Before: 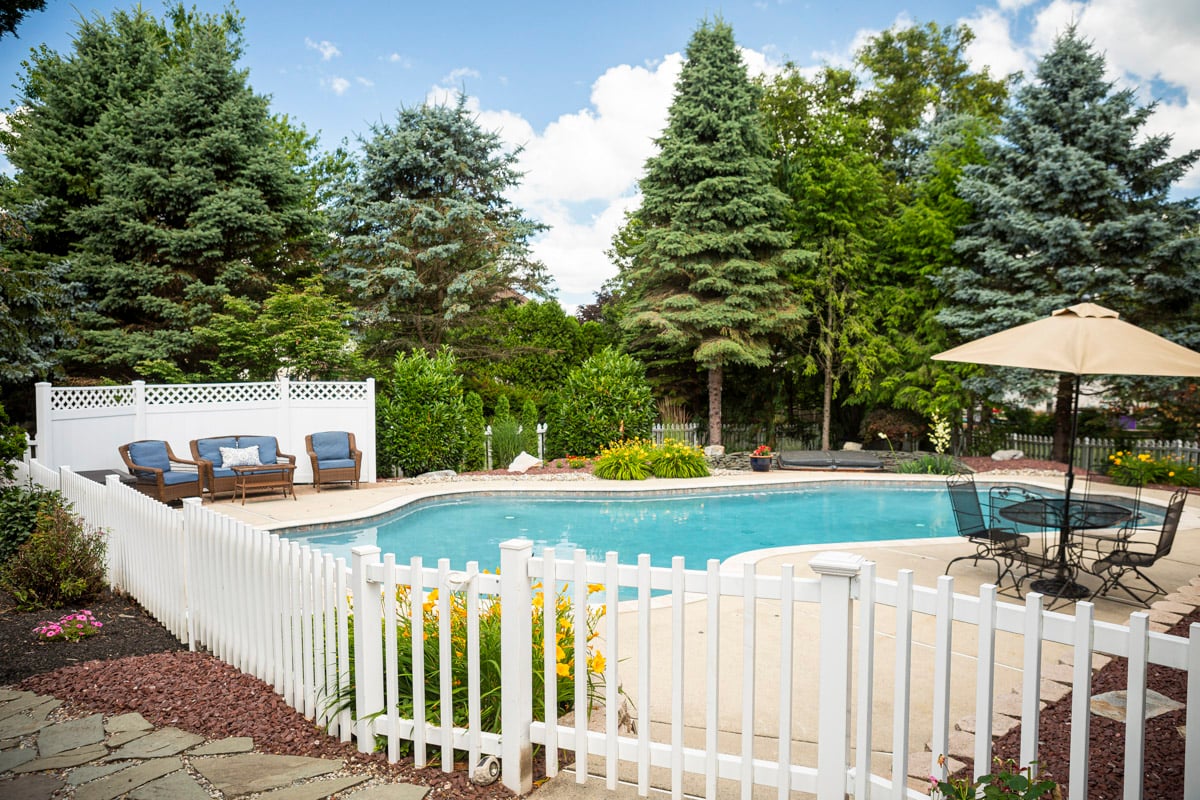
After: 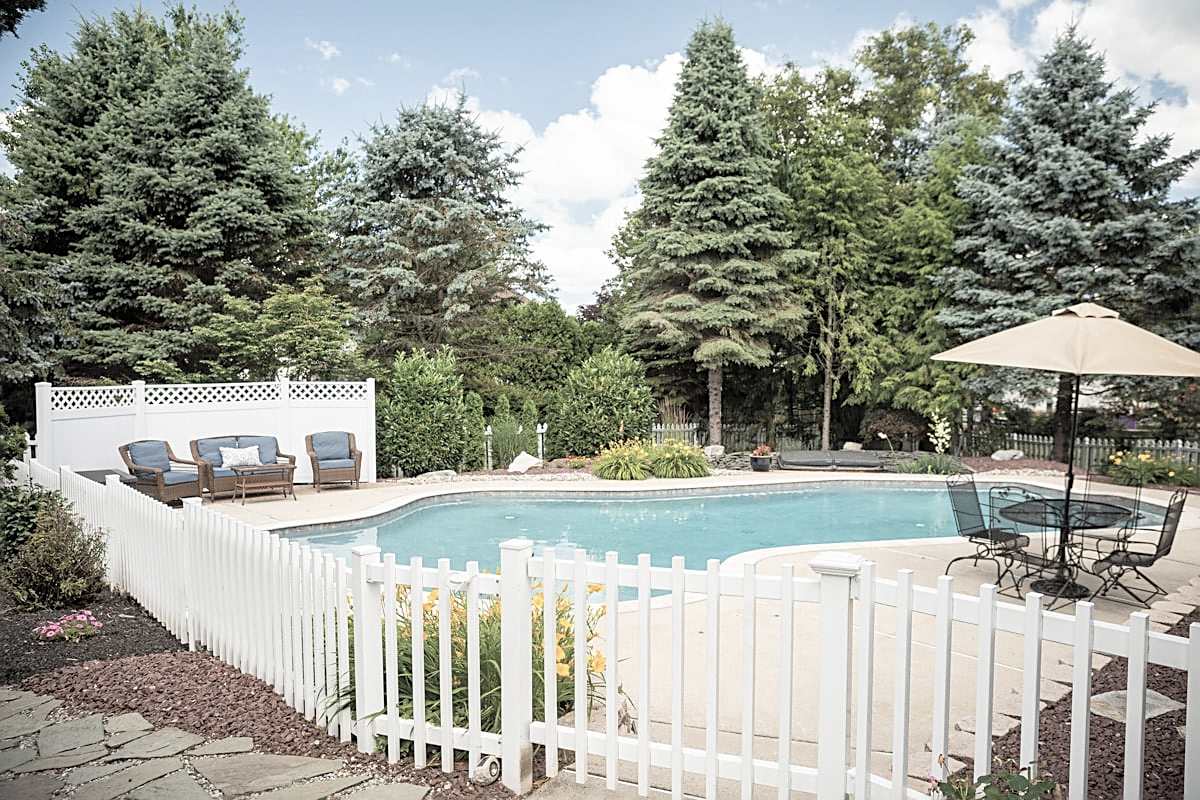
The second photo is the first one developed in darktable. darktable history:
sharpen: on, module defaults
contrast brightness saturation: brightness 0.18, saturation -0.5
